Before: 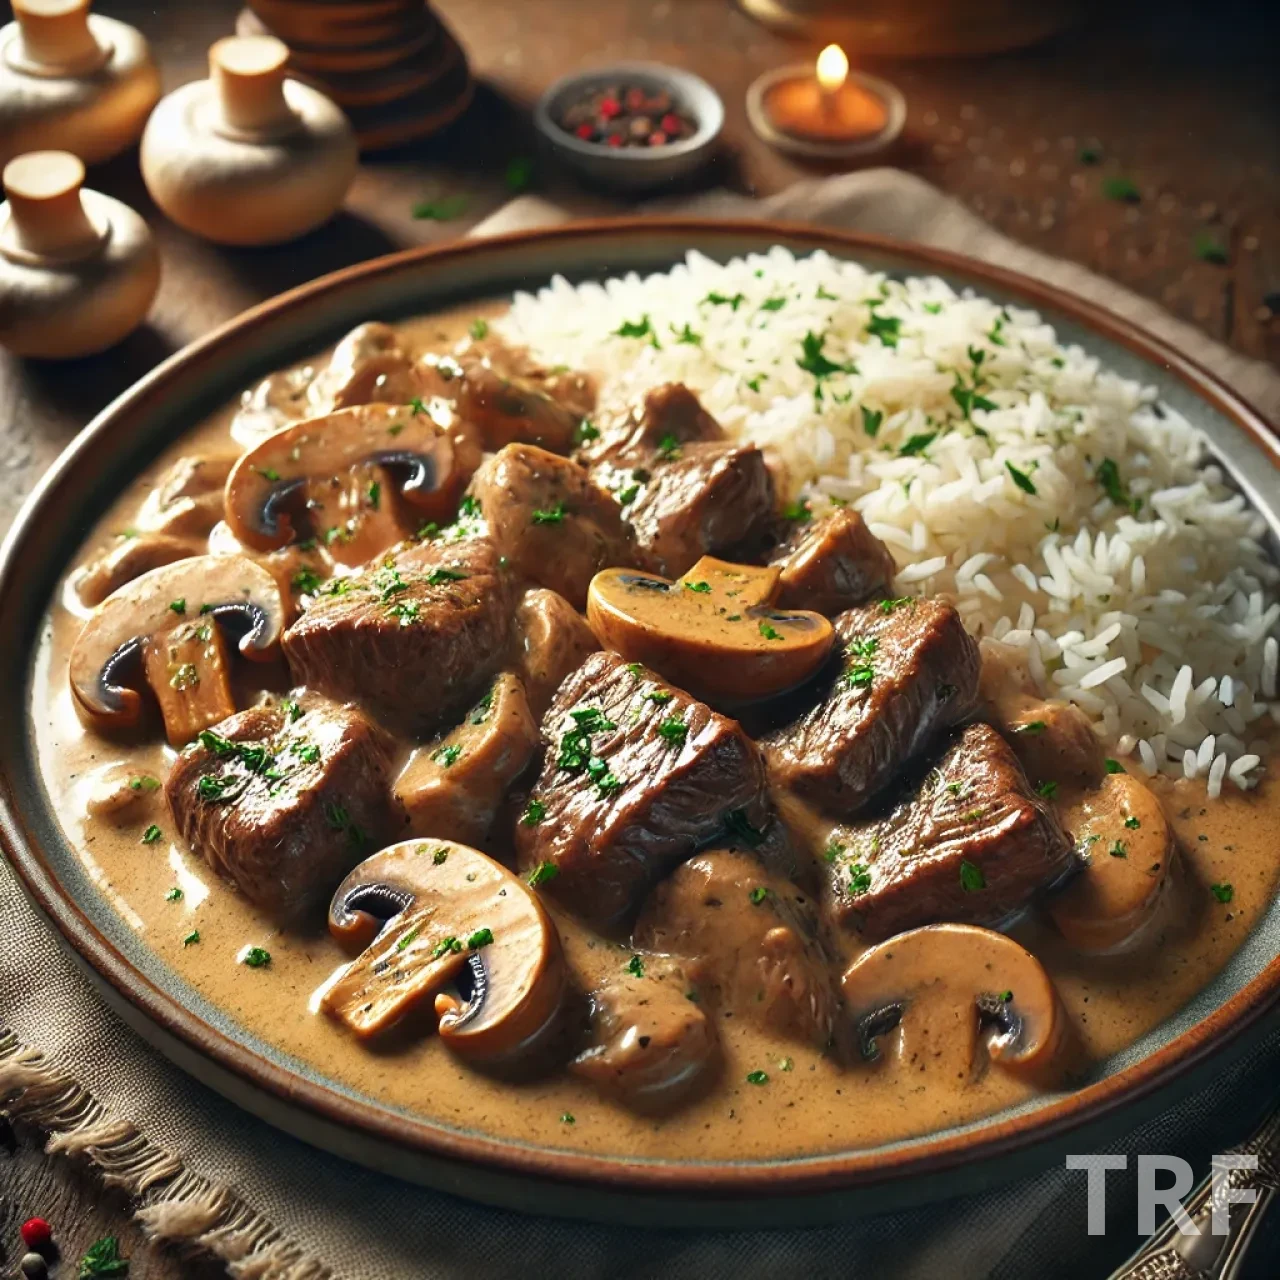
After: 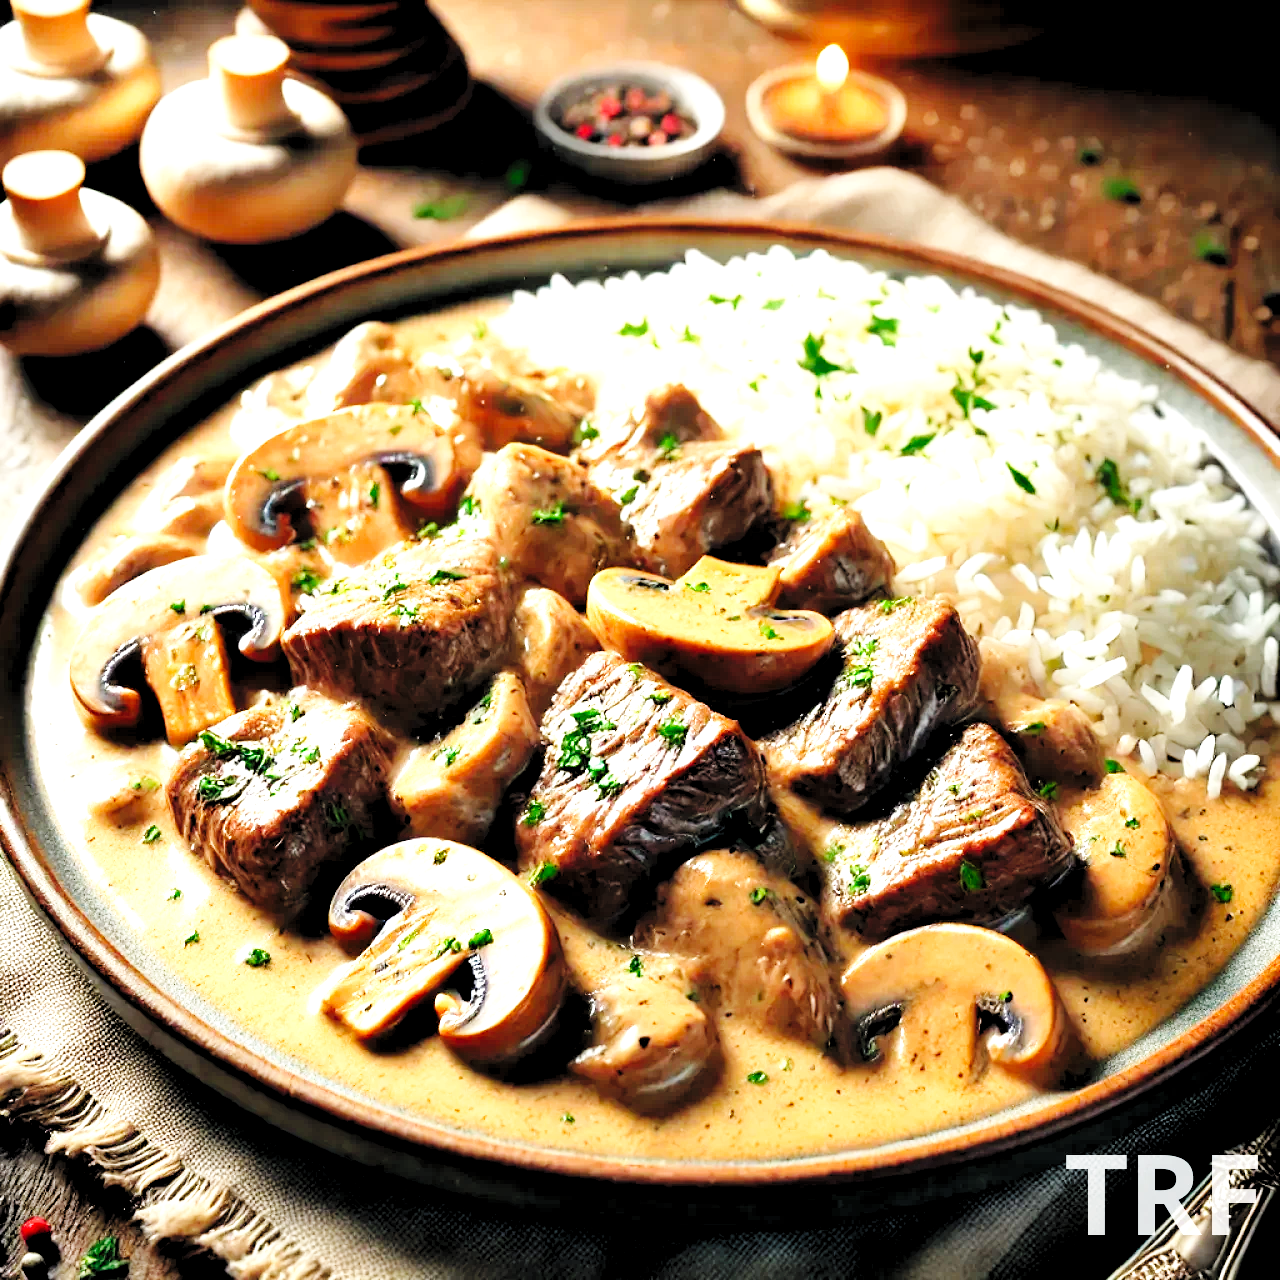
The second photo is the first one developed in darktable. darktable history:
base curve: curves: ch0 [(0, 0) (0.036, 0.025) (0.121, 0.166) (0.206, 0.329) (0.605, 0.79) (1, 1)], preserve colors none
exposure: exposure 1.16 EV, compensate exposure bias true, compensate highlight preservation false
rgb levels: levels [[0.029, 0.461, 0.922], [0, 0.5, 1], [0, 0.5, 1]]
